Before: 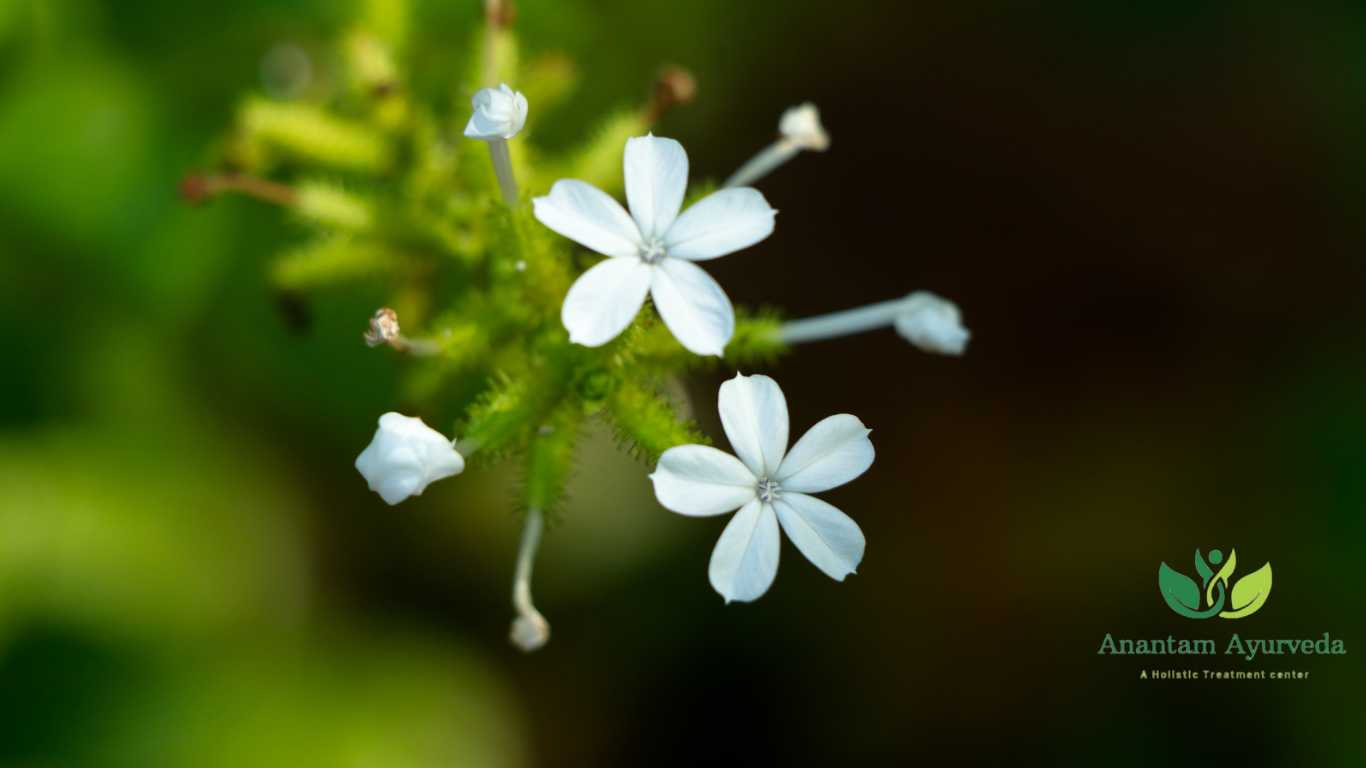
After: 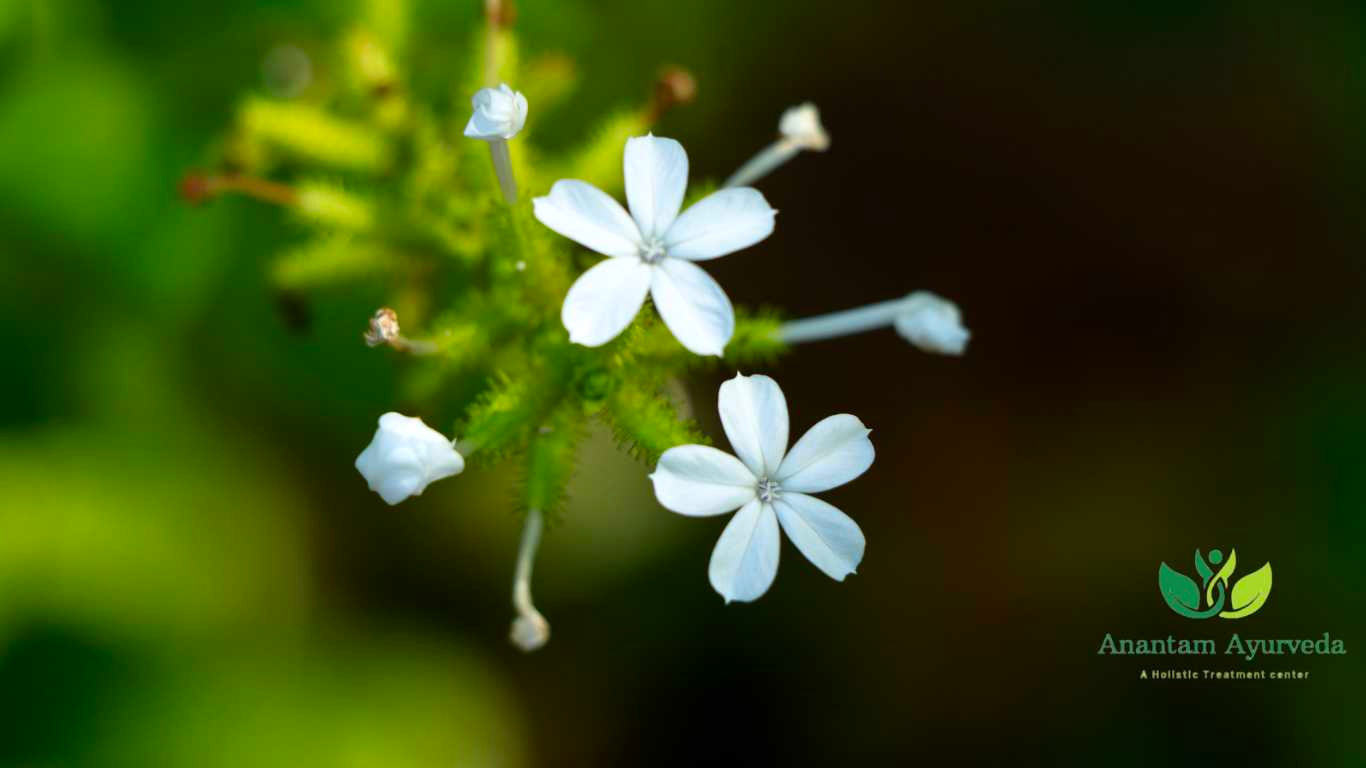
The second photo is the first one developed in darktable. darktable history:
color contrast: green-magenta contrast 1.2, blue-yellow contrast 1.2
shadows and highlights: shadows 12, white point adjustment 1.2, soften with gaussian
white balance: red 1.004, blue 1.024
